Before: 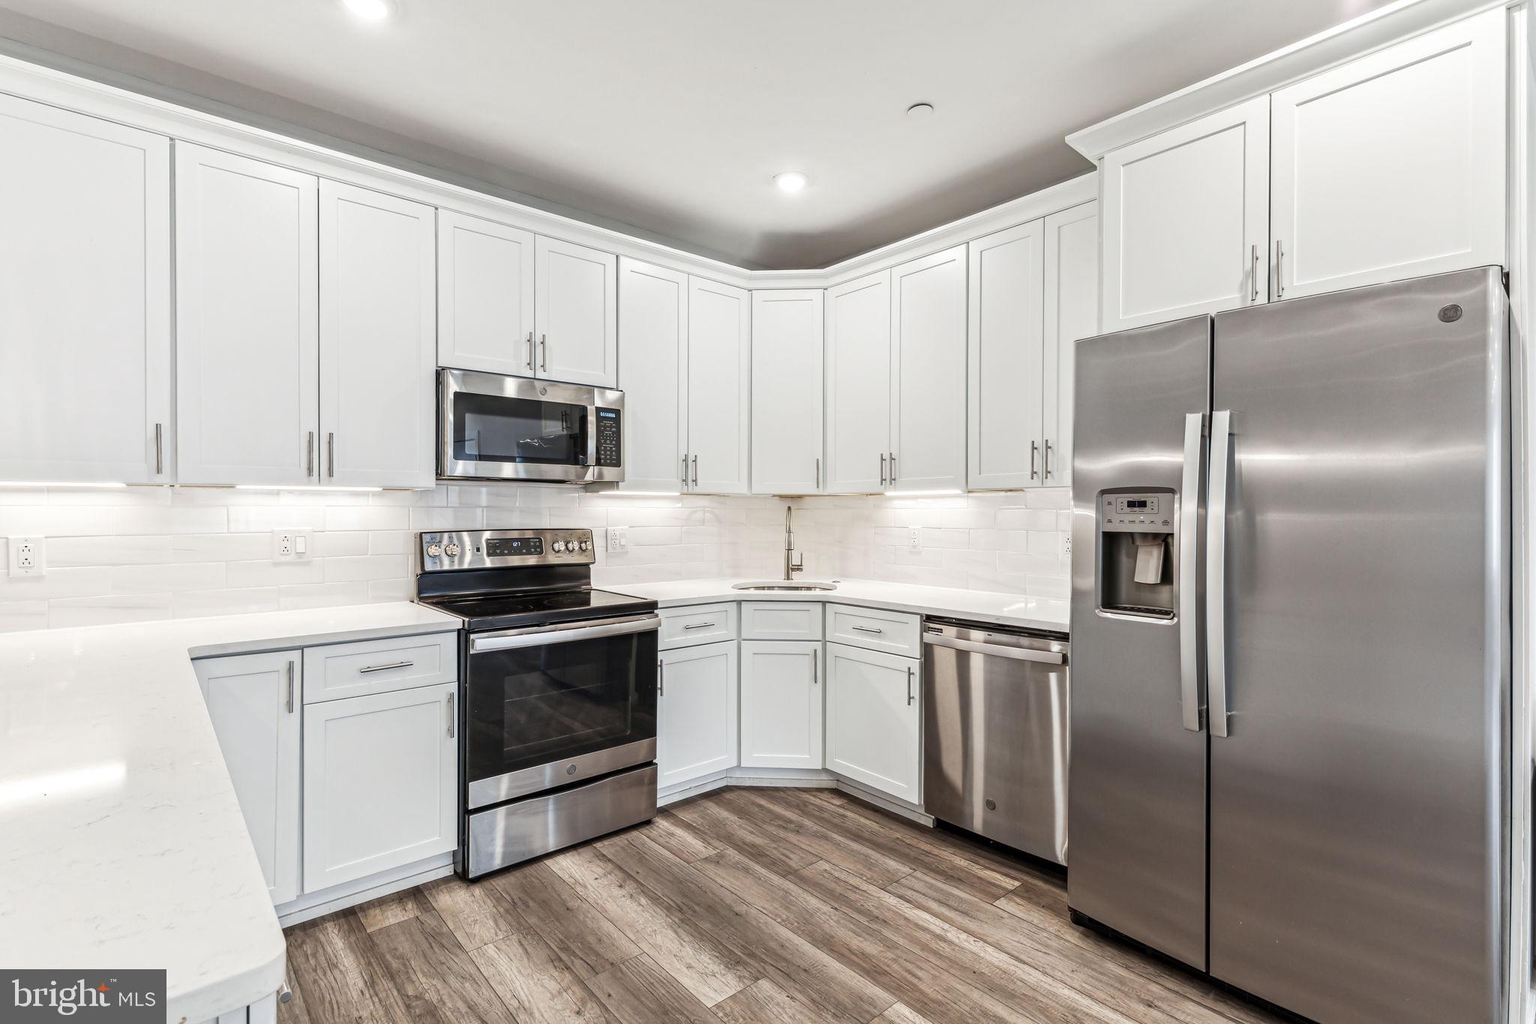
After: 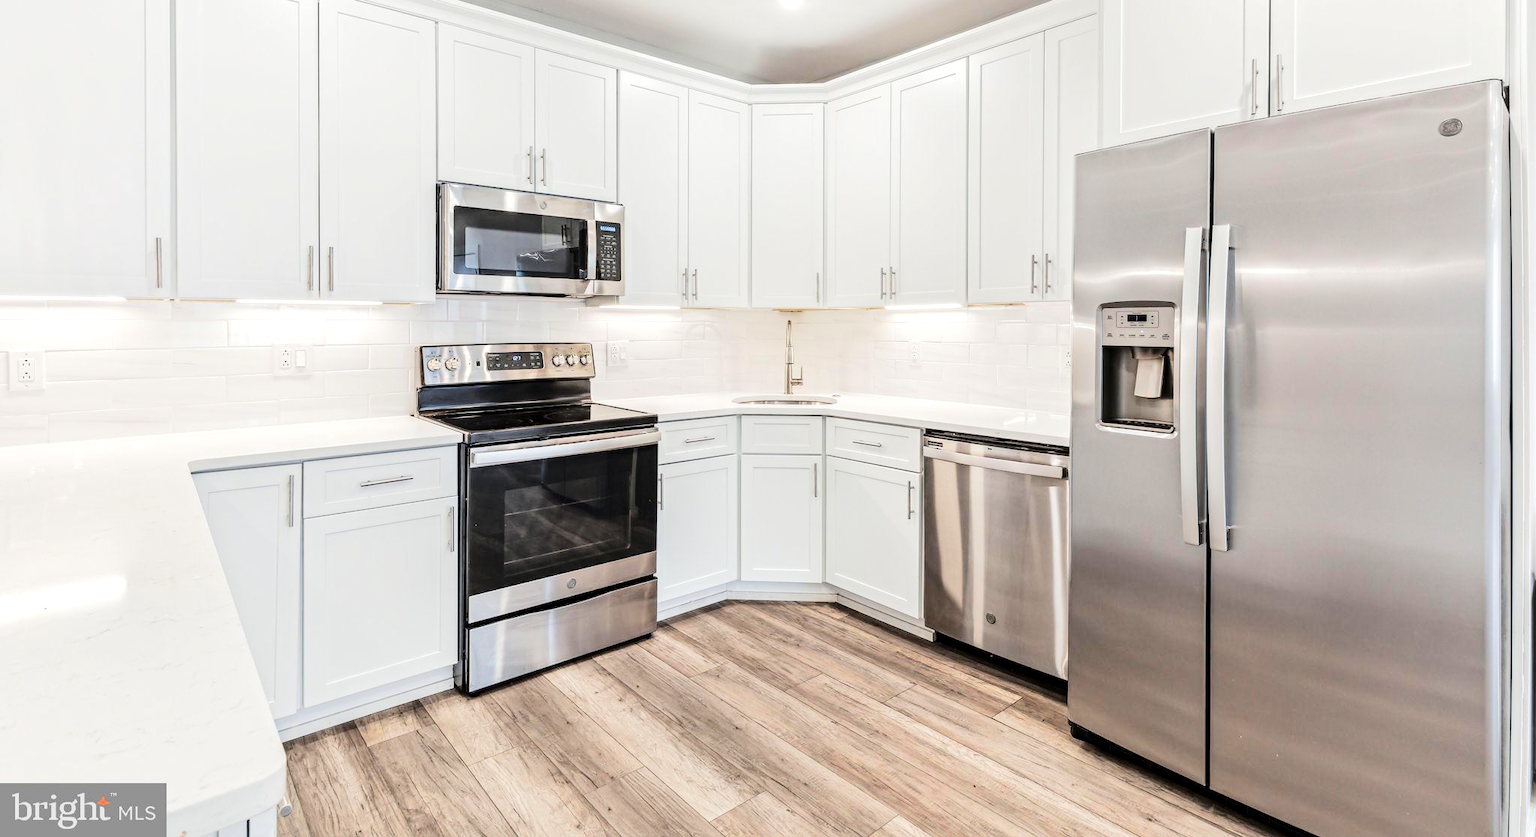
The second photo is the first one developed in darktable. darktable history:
tone equalizer: -7 EV 0.159 EV, -6 EV 0.574 EV, -5 EV 1.13 EV, -4 EV 1.32 EV, -3 EV 1.15 EV, -2 EV 0.6 EV, -1 EV 0.154 EV, edges refinement/feathering 500, mask exposure compensation -1.57 EV, preserve details no
exposure: black level correction 0.001, compensate highlight preservation false
crop and rotate: top 18.207%
